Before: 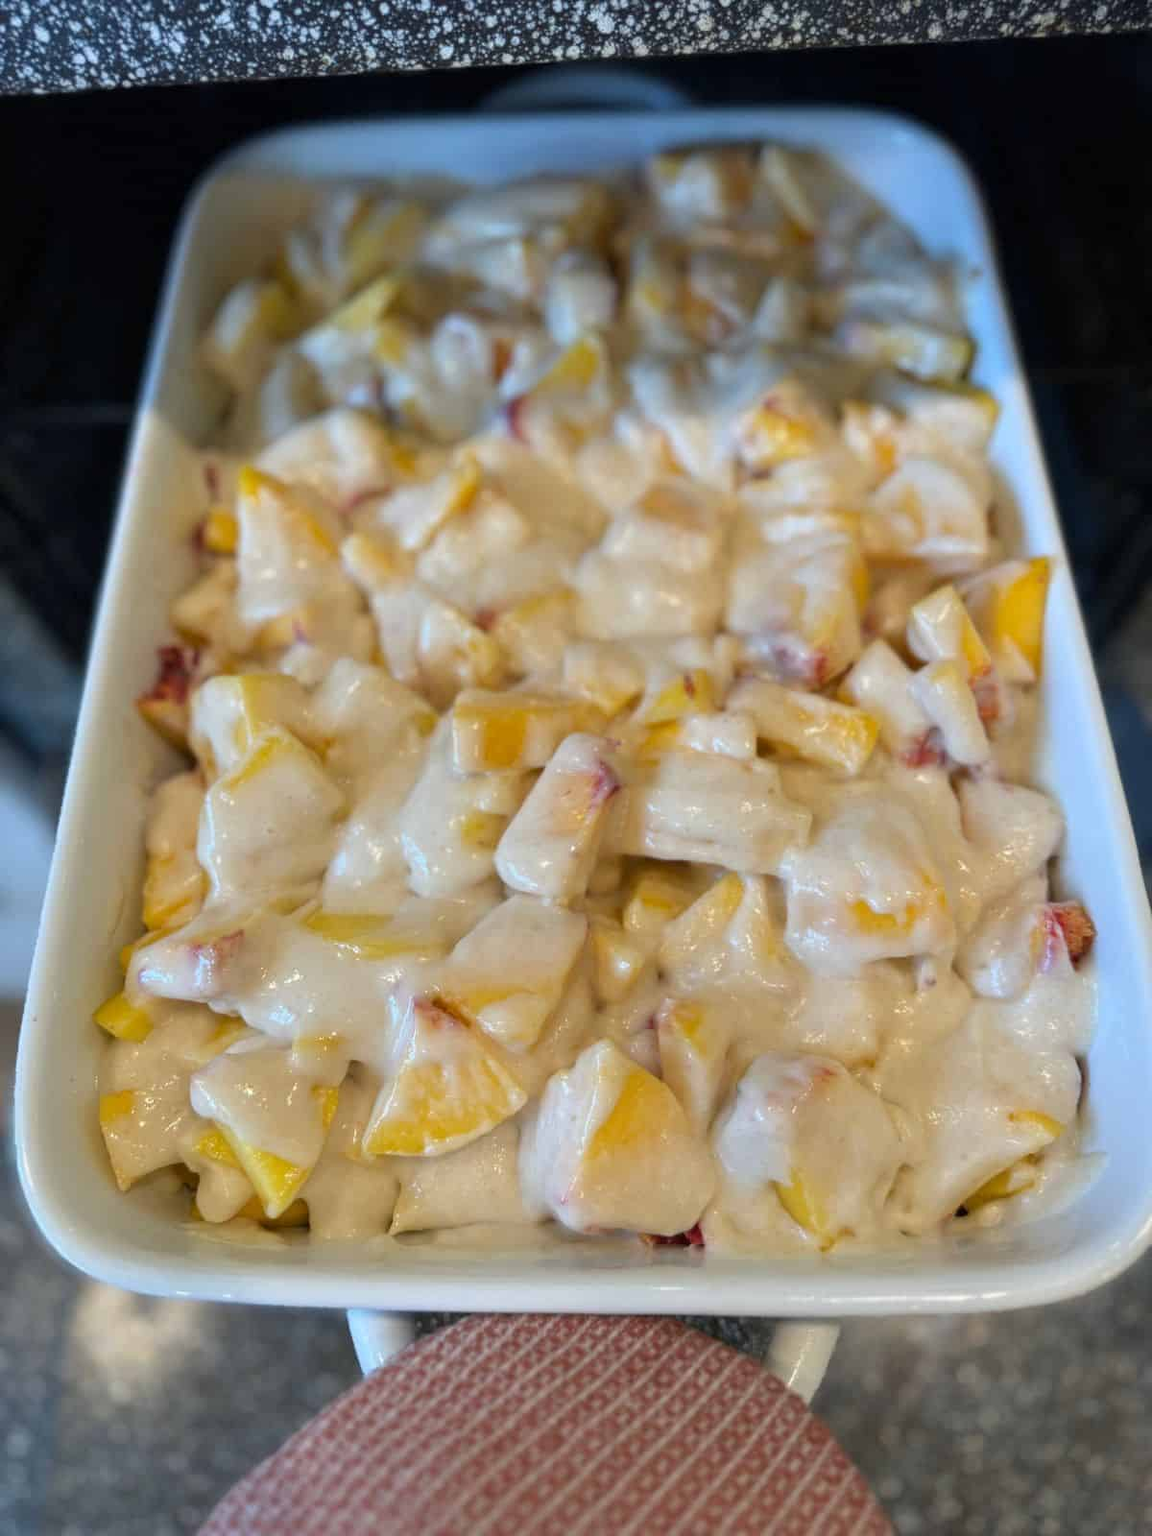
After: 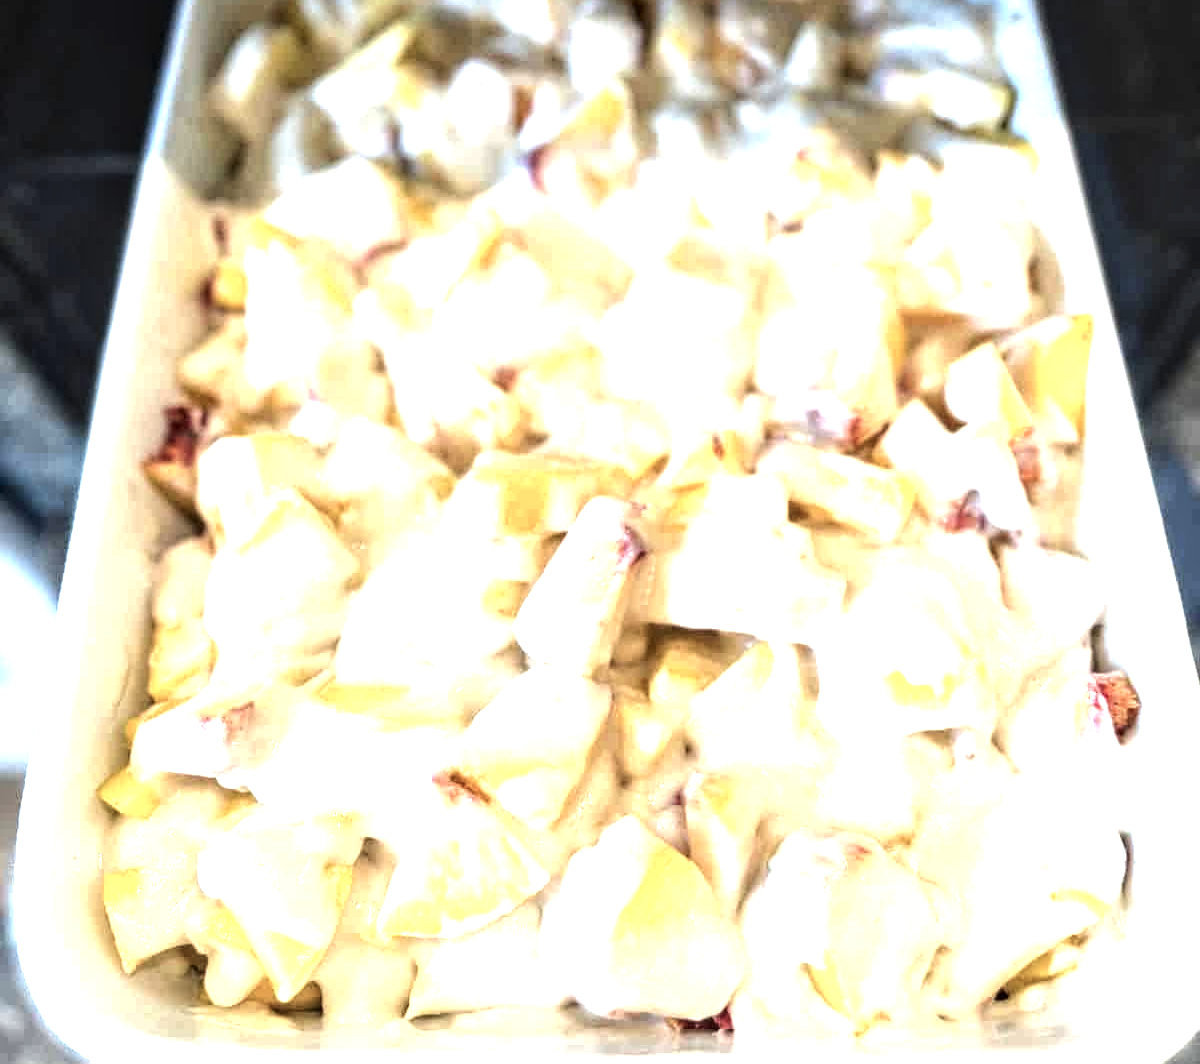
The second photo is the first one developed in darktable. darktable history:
exposure: black level correction 0, exposure 1.2 EV, compensate exposure bias true, compensate highlight preservation false
color balance: input saturation 80.07%
crop: top 16.727%, bottom 16.727%
tone equalizer: -8 EV -0.75 EV, -7 EV -0.7 EV, -6 EV -0.6 EV, -5 EV -0.4 EV, -3 EV 0.4 EV, -2 EV 0.6 EV, -1 EV 0.7 EV, +0 EV 0.75 EV, edges refinement/feathering 500, mask exposure compensation -1.57 EV, preserve details no
local contrast: detail 150%
